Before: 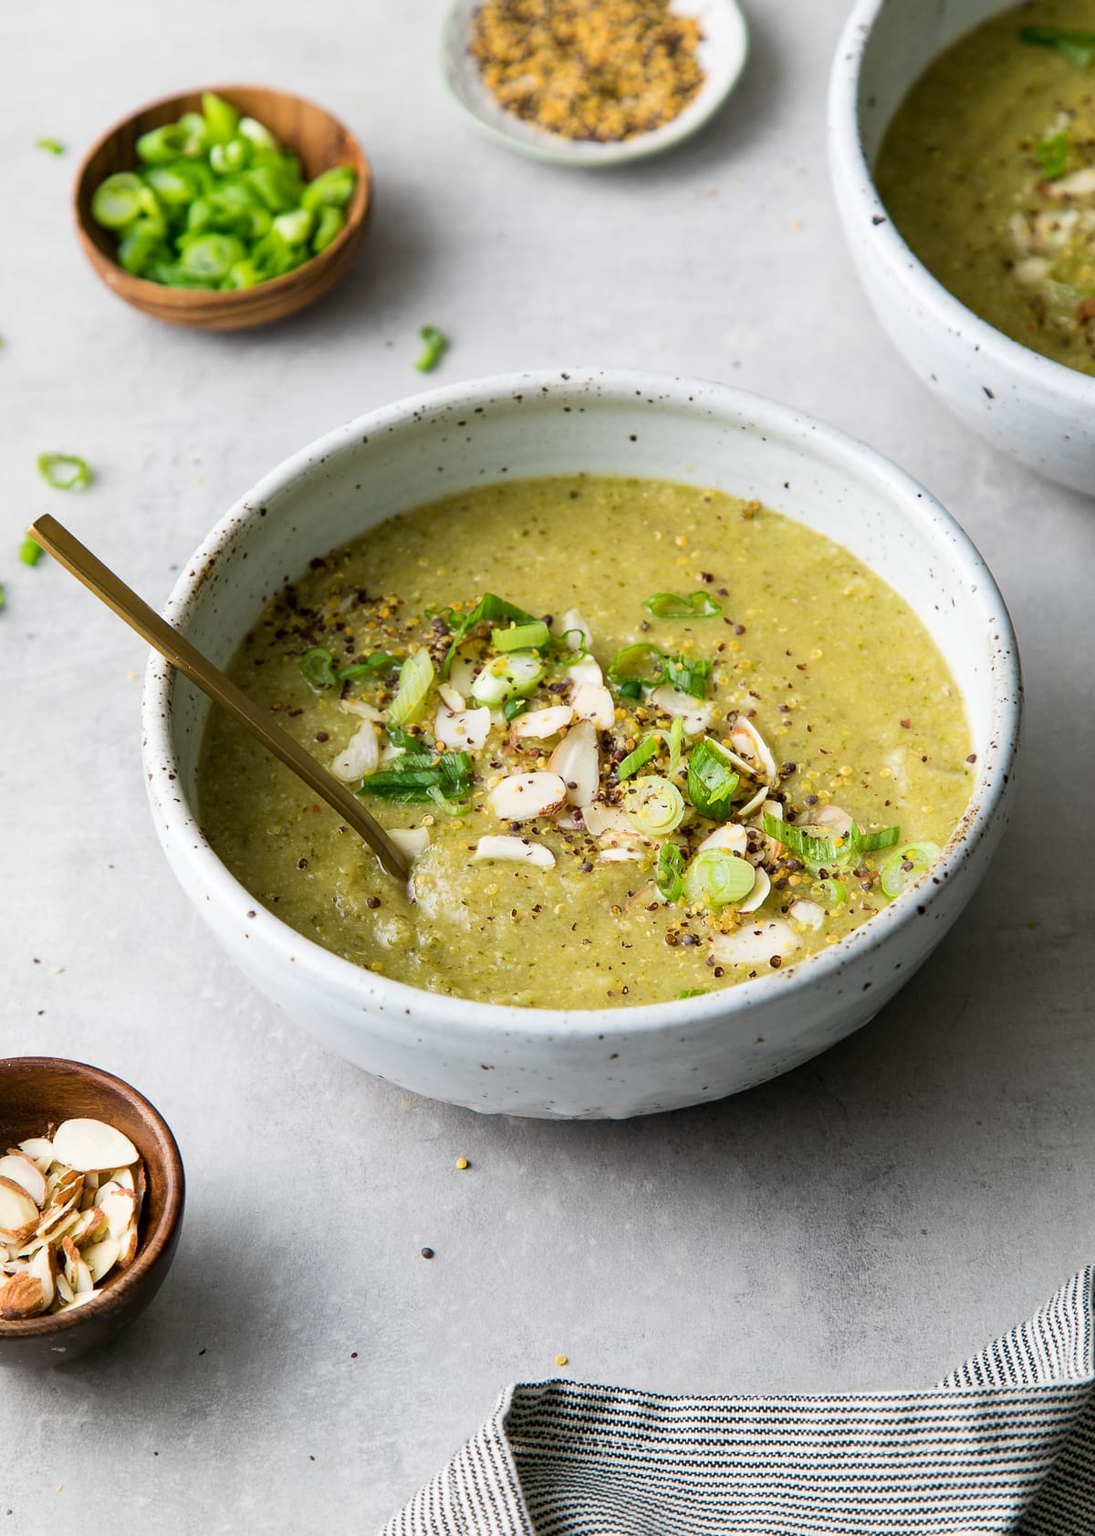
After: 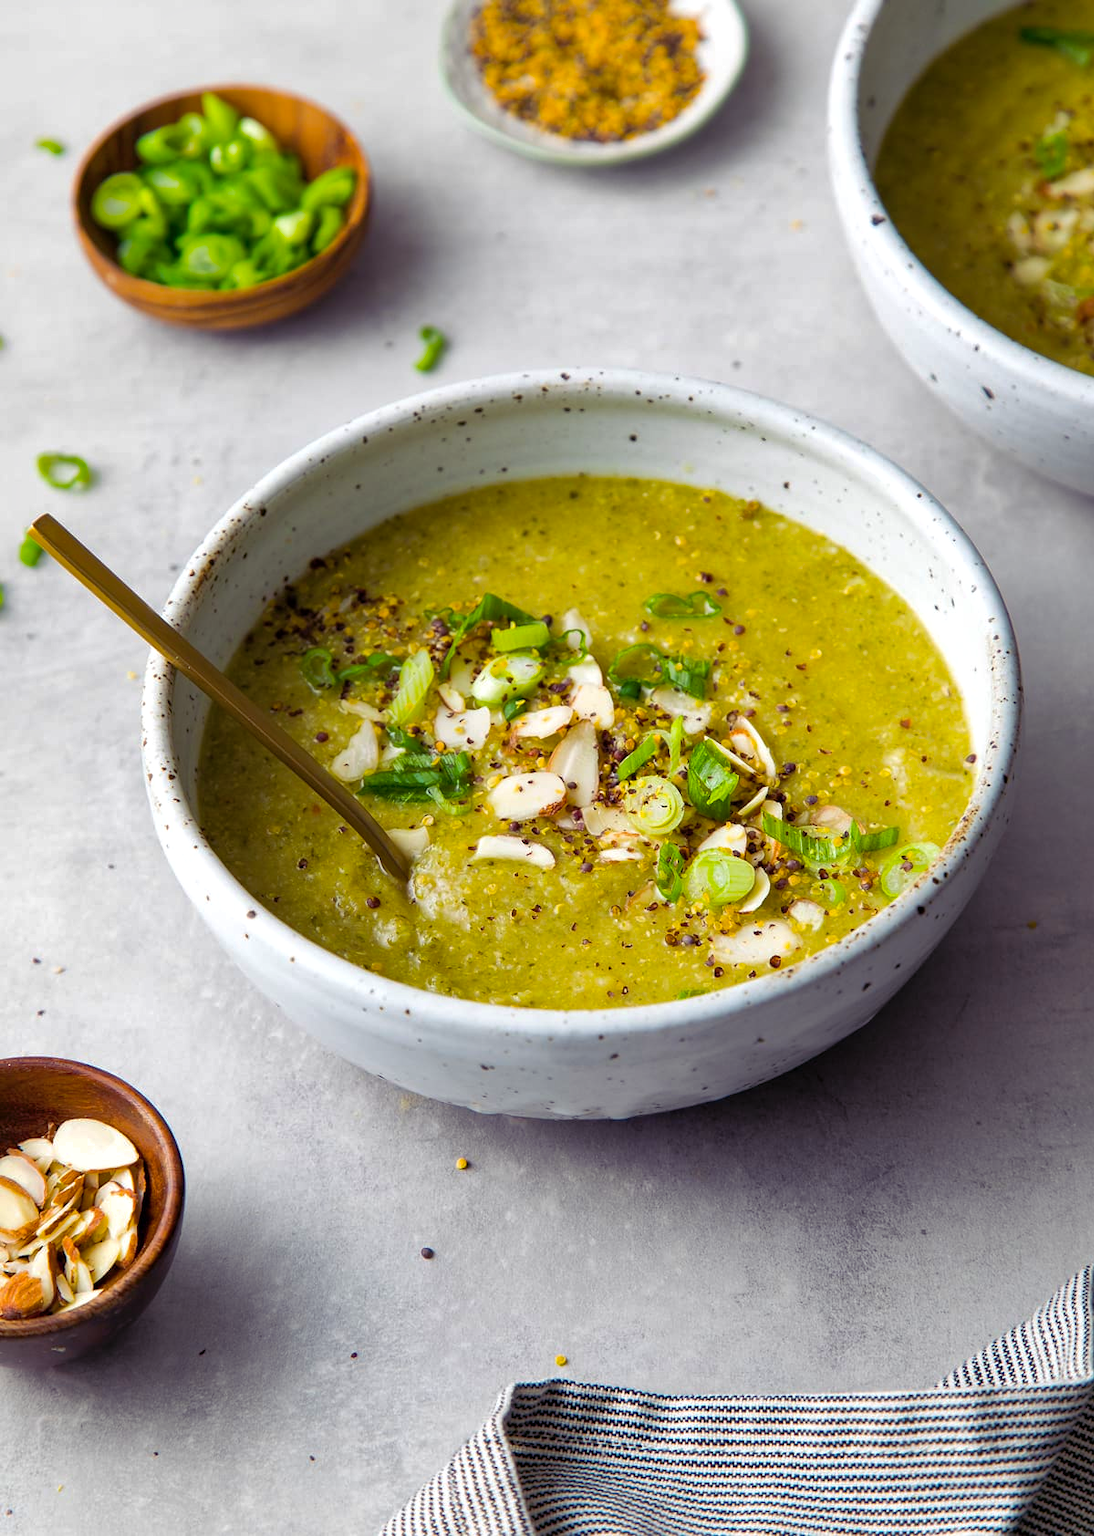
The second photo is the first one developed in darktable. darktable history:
shadows and highlights: on, module defaults
color balance rgb: shadows lift › luminance -21.61%, shadows lift › chroma 9.211%, shadows lift › hue 286.19°, perceptual saturation grading › global saturation 29.696%, contrast 5.631%
